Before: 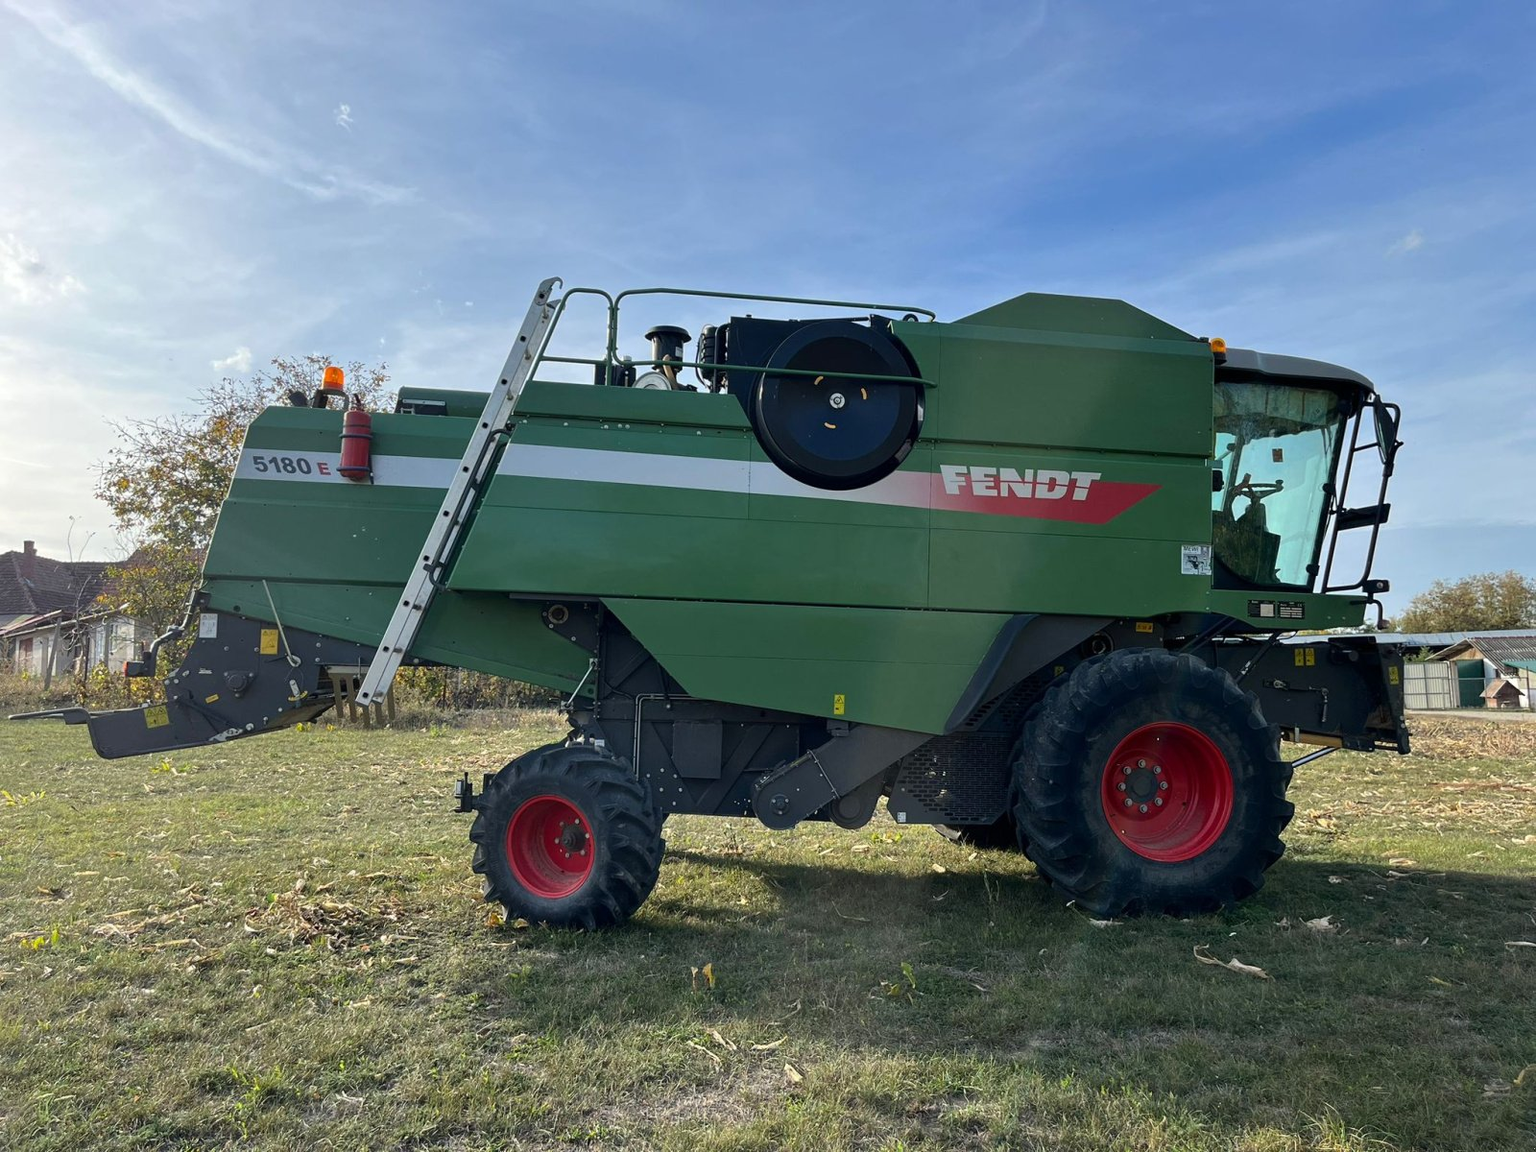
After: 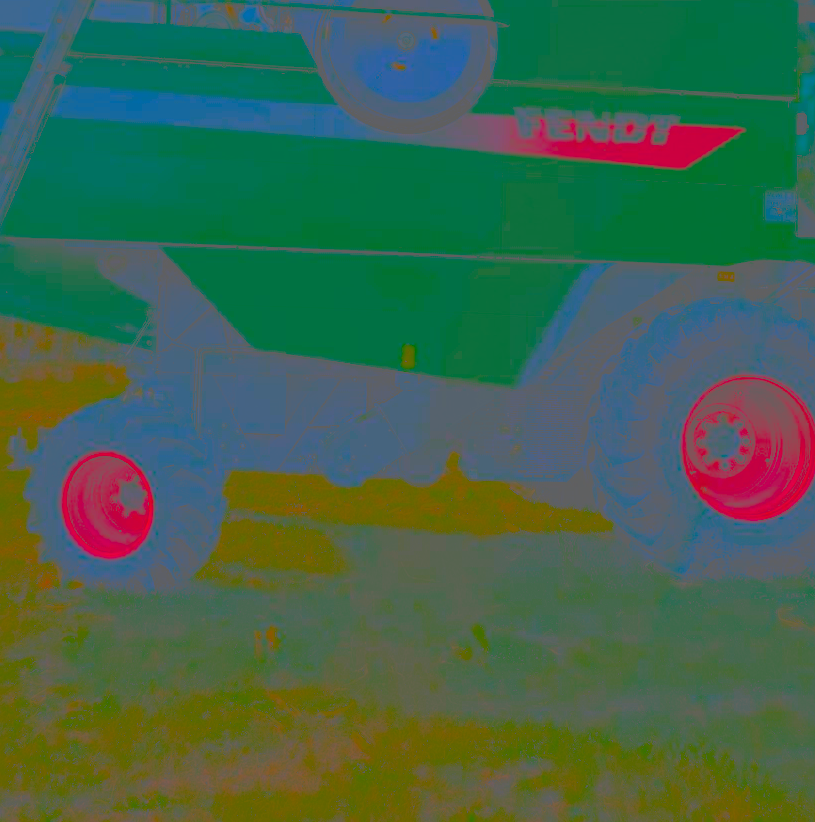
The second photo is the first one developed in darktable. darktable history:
color balance rgb: highlights gain › chroma 0.938%, highlights gain › hue 26.11°, perceptual saturation grading › global saturation 20%, perceptual saturation grading › highlights 2.177%, perceptual saturation grading › shadows 49.562%, perceptual brilliance grading › highlights 3.532%, perceptual brilliance grading › mid-tones -18.697%, perceptual brilliance grading › shadows -42.129%, global vibrance 29.44%
sharpen: on, module defaults
contrast brightness saturation: contrast -0.978, brightness -0.164, saturation 0.767
crop and rotate: left 29.161%, top 31.453%, right 19.841%
shadows and highlights: soften with gaussian
